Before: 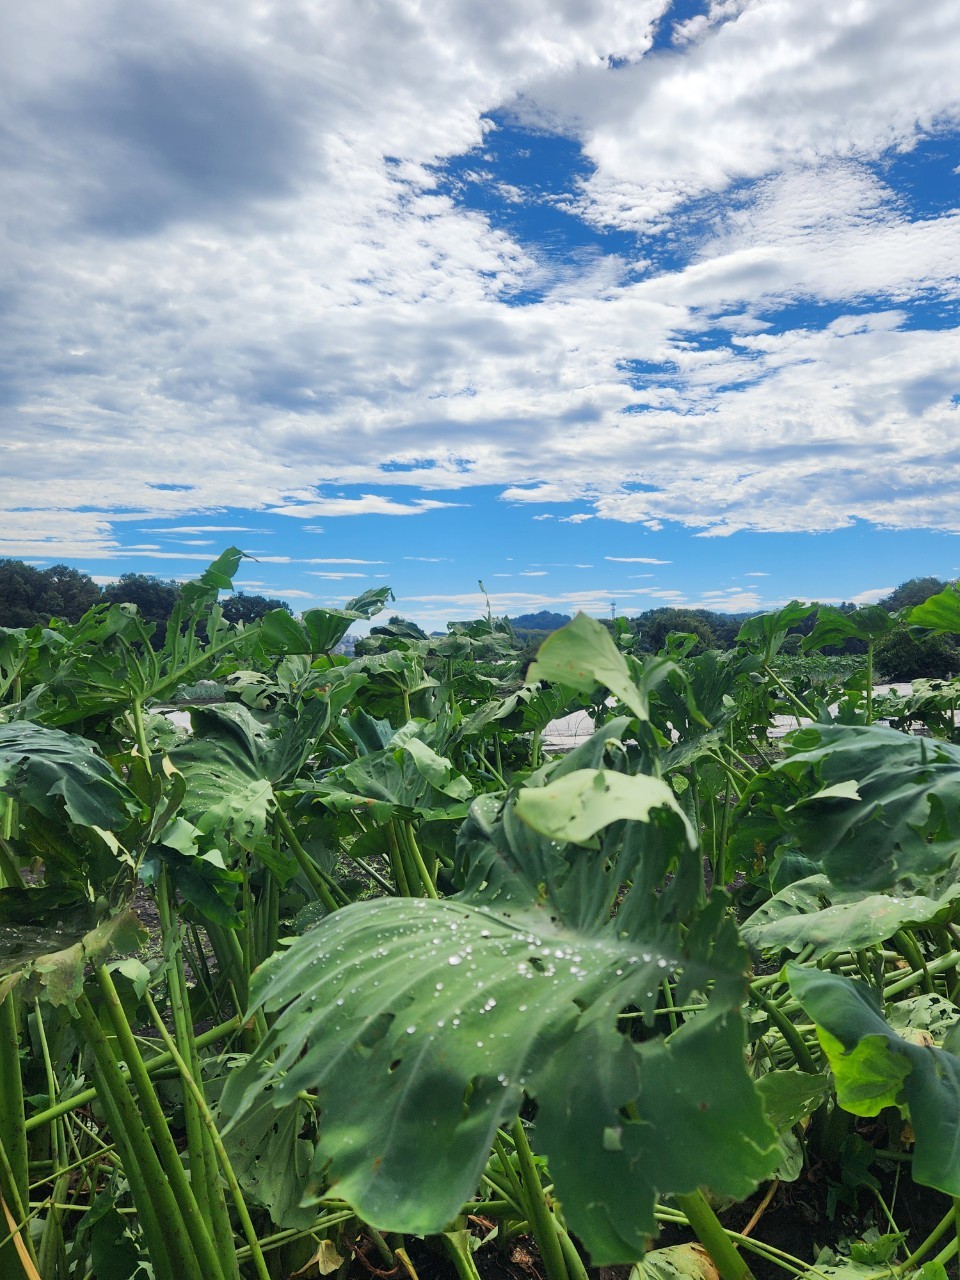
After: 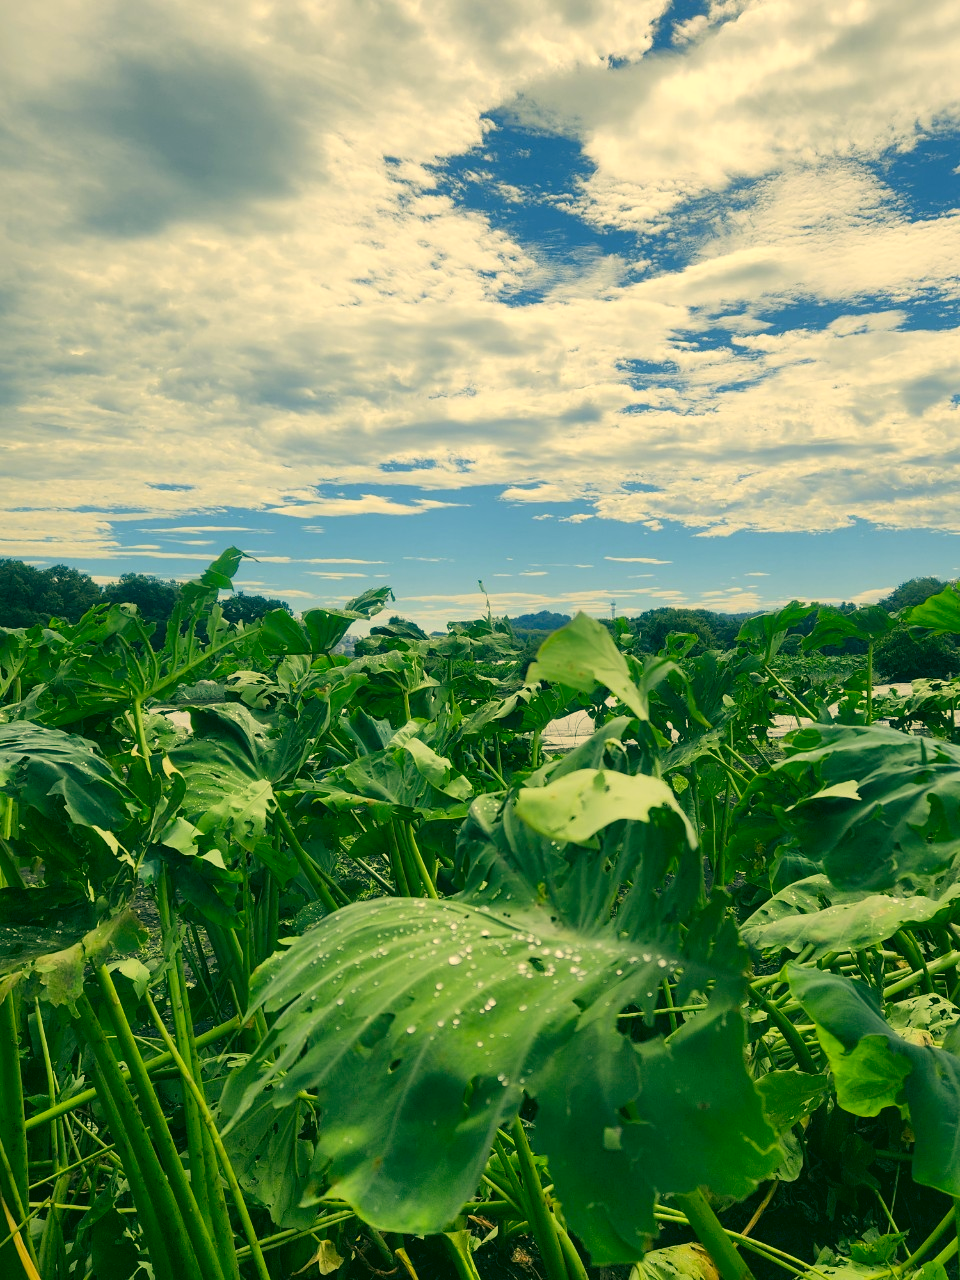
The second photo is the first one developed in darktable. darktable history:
color correction: highlights a* 5.62, highlights b* 33.57, shadows a* -25.86, shadows b* 4.02
white balance: red 1, blue 1
